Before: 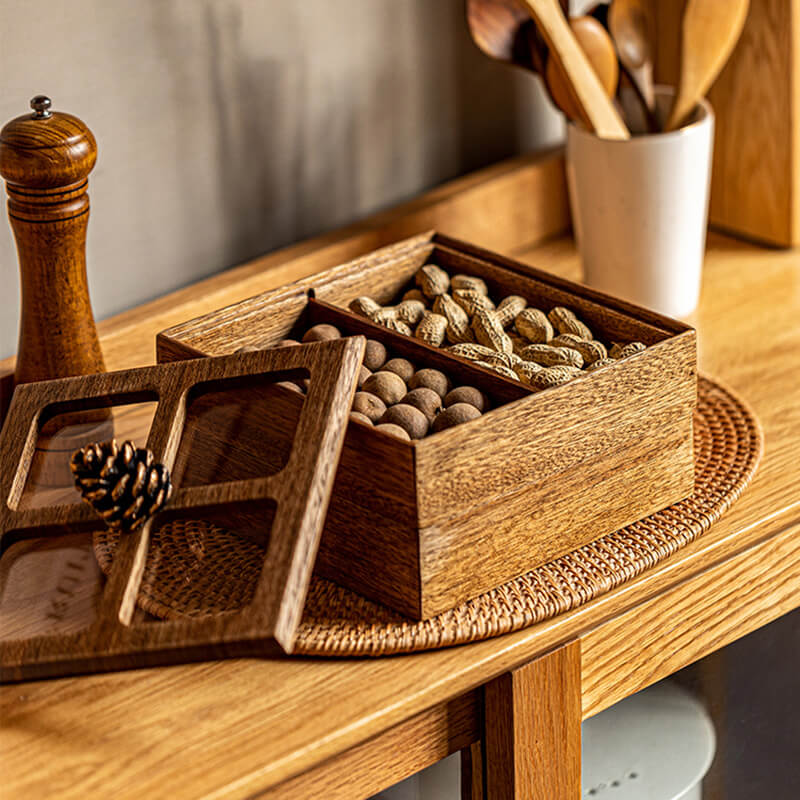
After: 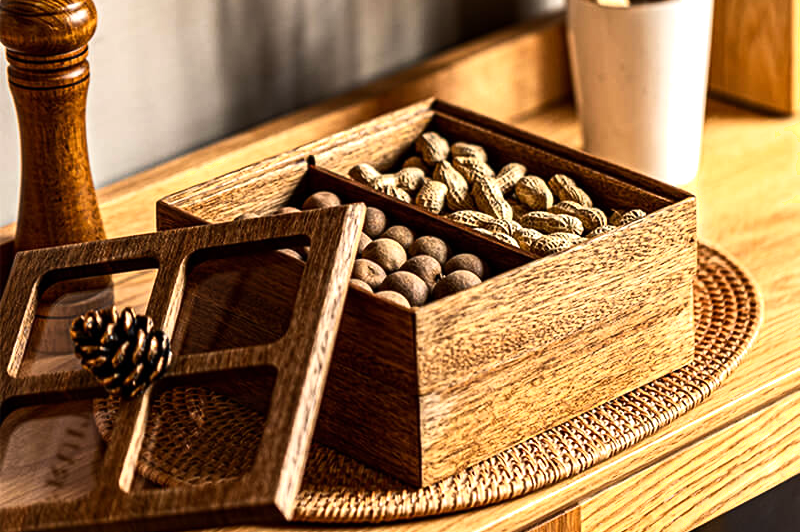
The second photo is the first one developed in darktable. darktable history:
tone equalizer: -8 EV -0.75 EV, -7 EV -0.7 EV, -6 EV -0.6 EV, -5 EV -0.4 EV, -3 EV 0.4 EV, -2 EV 0.6 EV, -1 EV 0.7 EV, +0 EV 0.75 EV, edges refinement/feathering 500, mask exposure compensation -1.57 EV, preserve details no
shadows and highlights: shadows 0, highlights 40
crop: top 16.727%, bottom 16.727%
